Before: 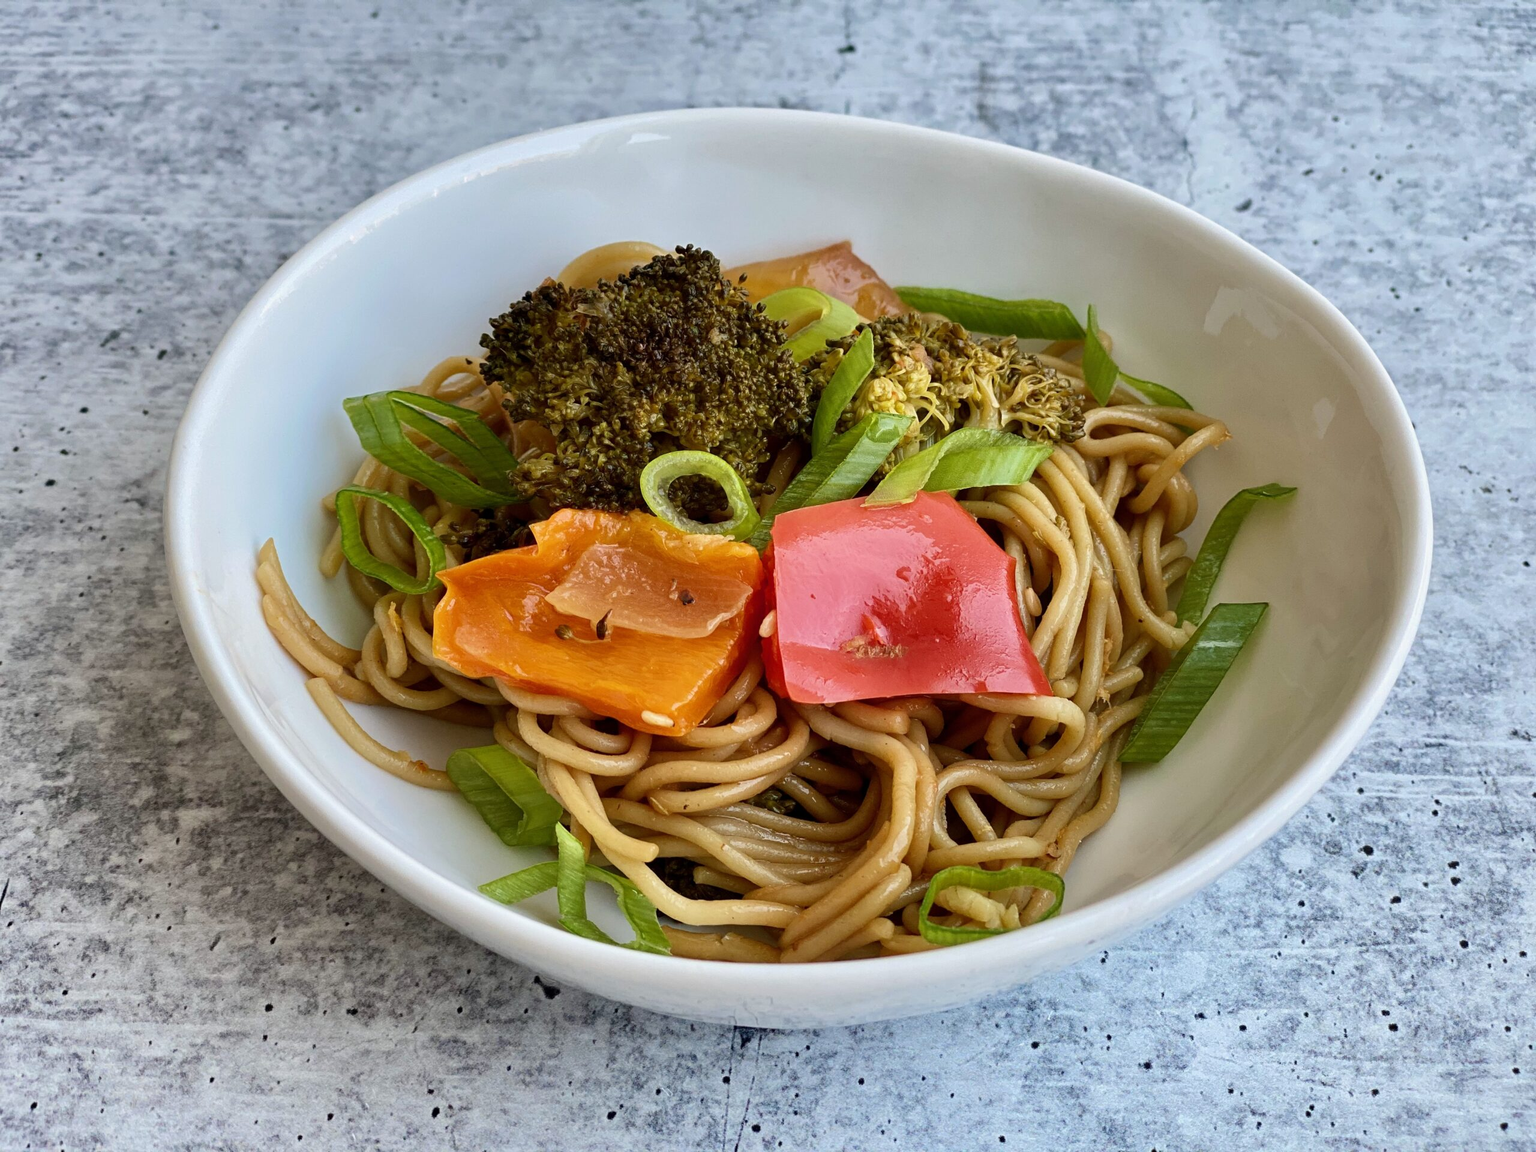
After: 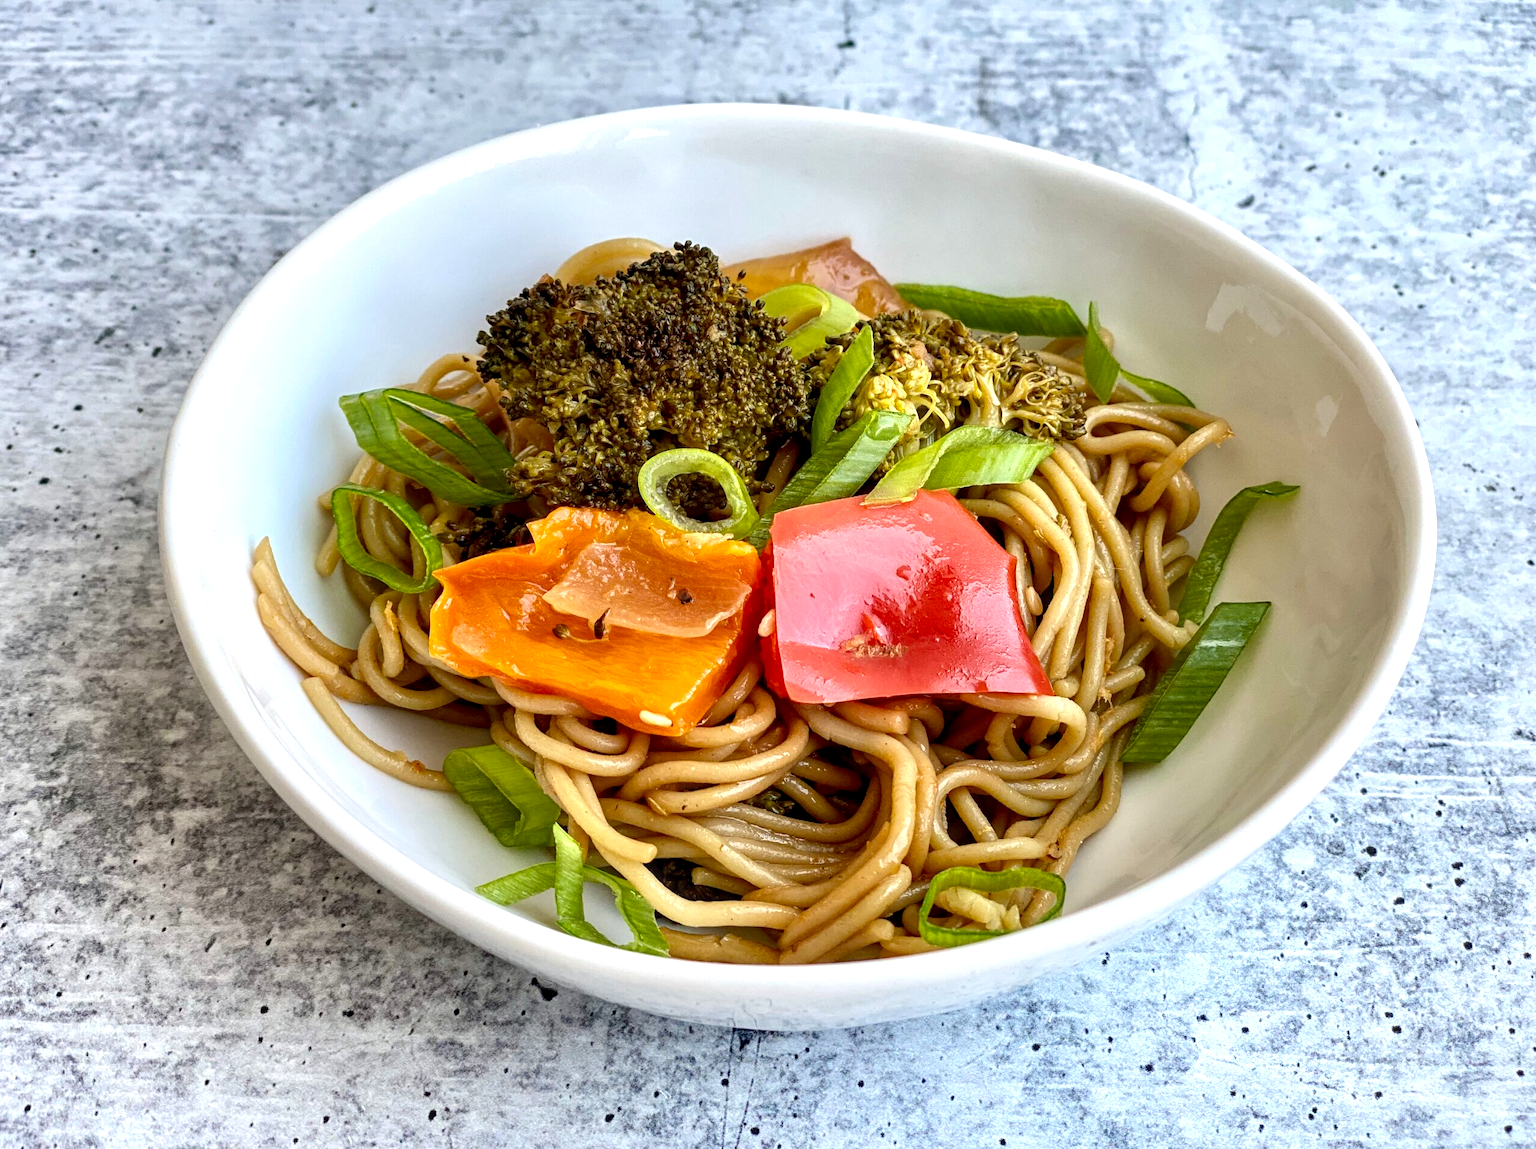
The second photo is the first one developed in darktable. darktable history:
crop: left 0.434%, top 0.485%, right 0.244%, bottom 0.386%
exposure: exposure 0.6 EV, compensate highlight preservation false
local contrast: on, module defaults
